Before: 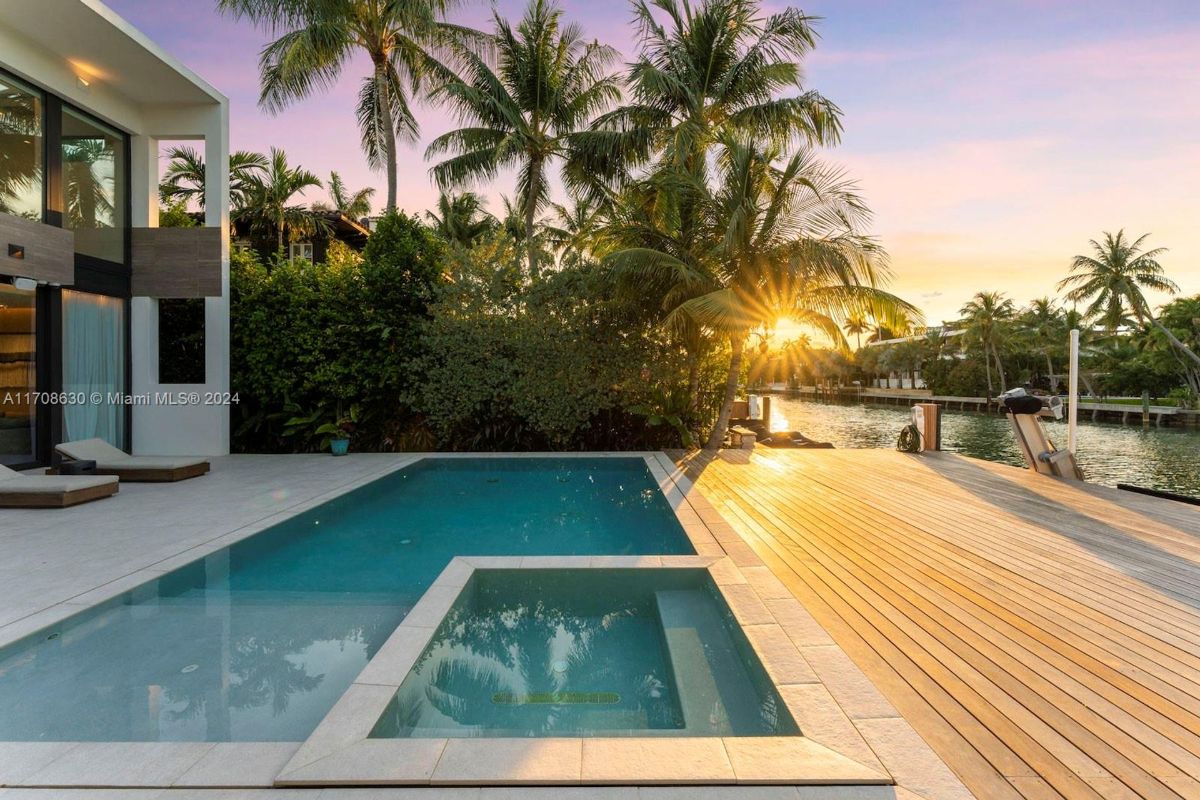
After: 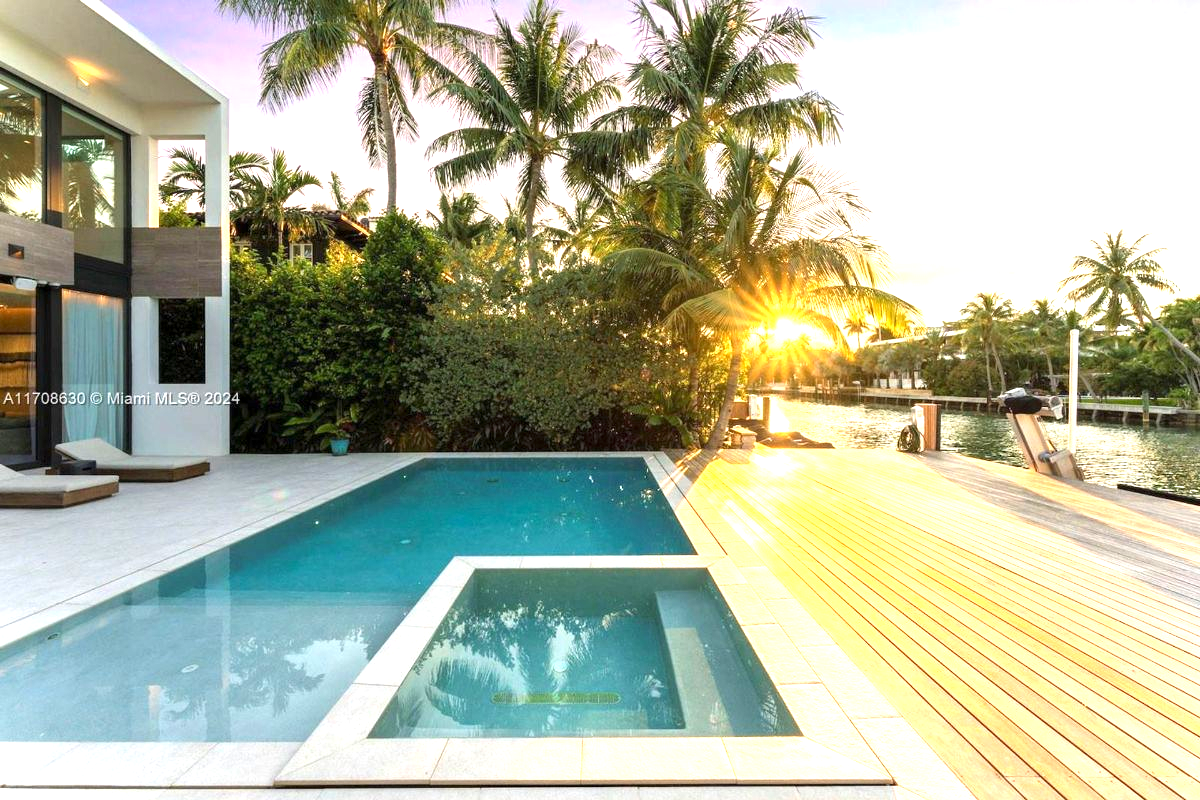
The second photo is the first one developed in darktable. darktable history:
exposure: exposure 1.244 EV, compensate highlight preservation false
tone equalizer: mask exposure compensation -0.492 EV
